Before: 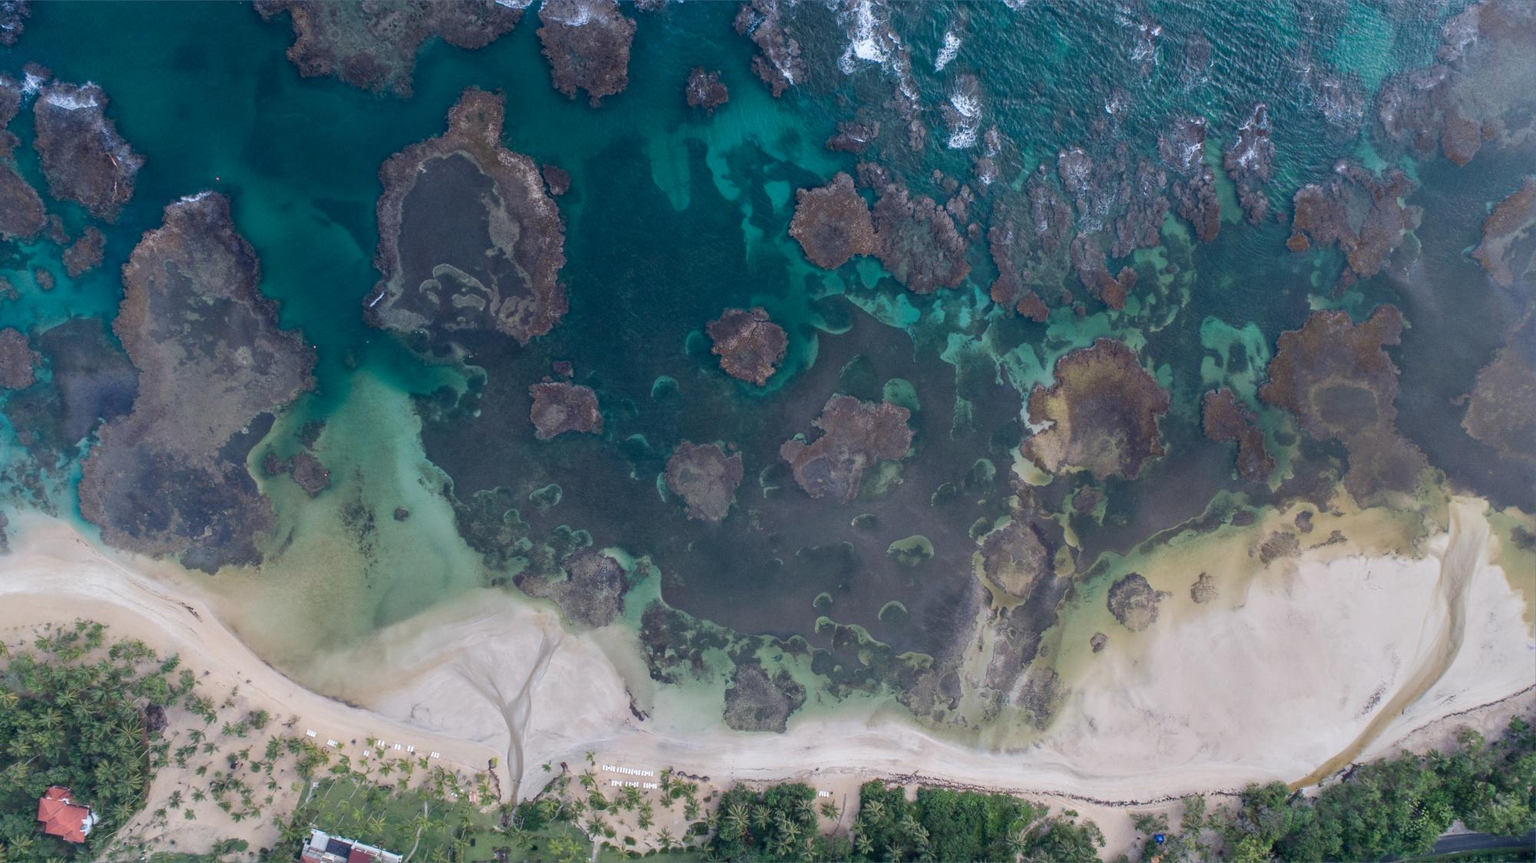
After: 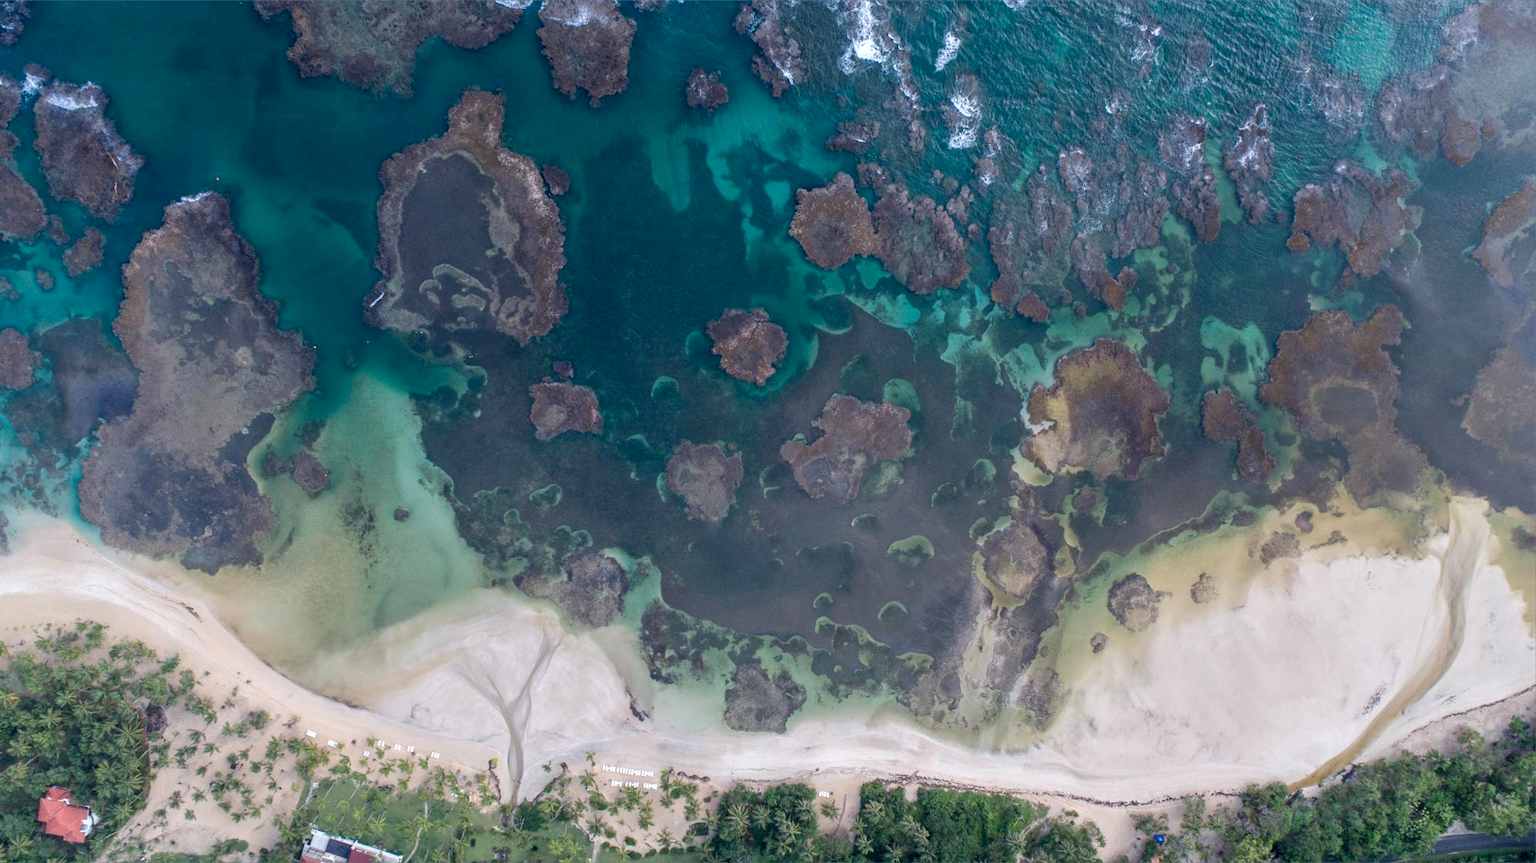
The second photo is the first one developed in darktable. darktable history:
exposure: black level correction 0.005, exposure 0.277 EV, compensate highlight preservation false
